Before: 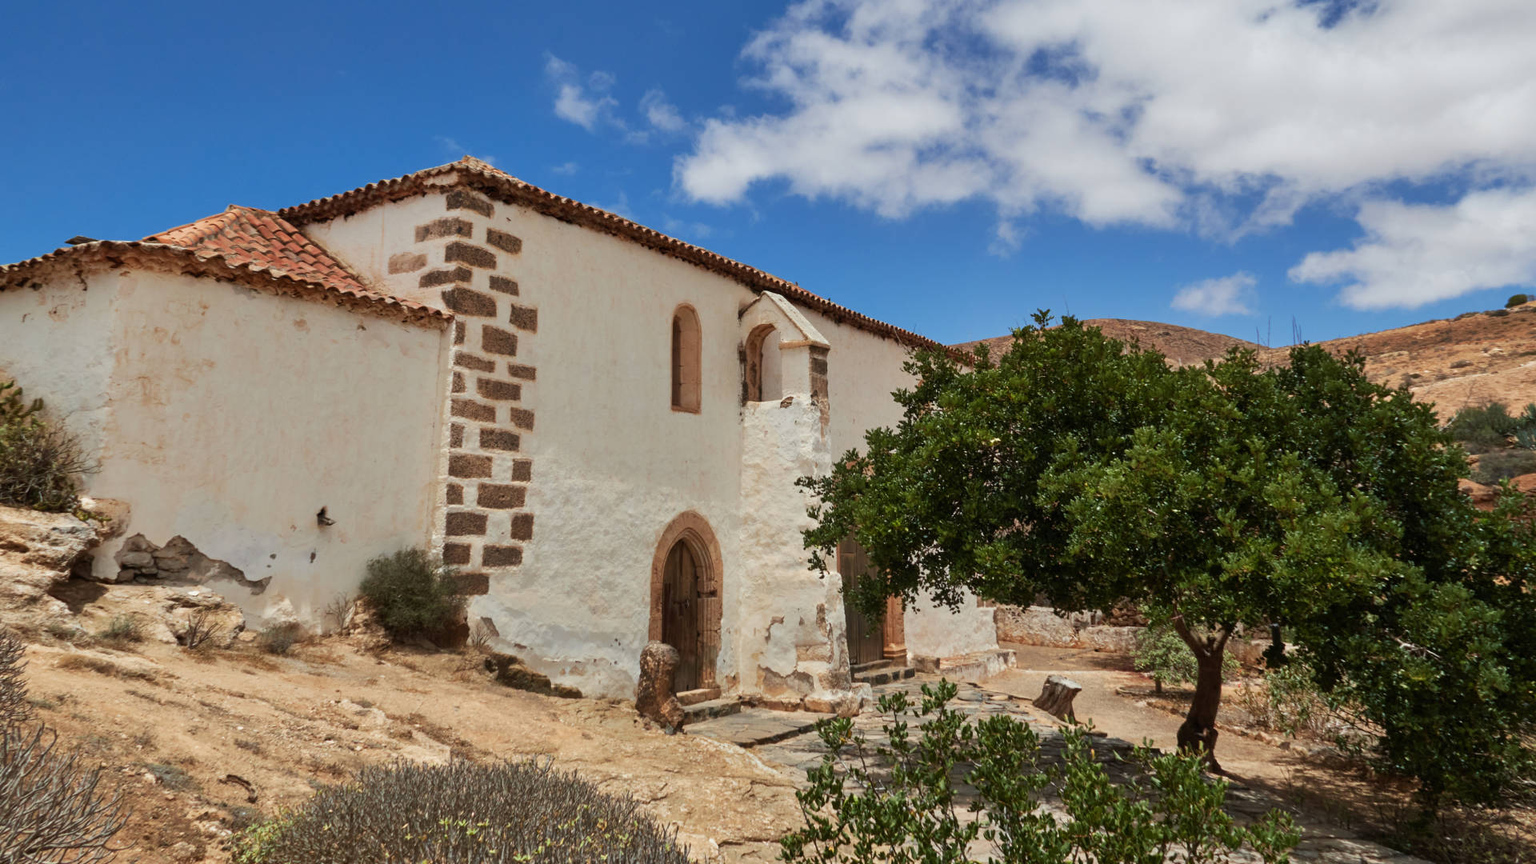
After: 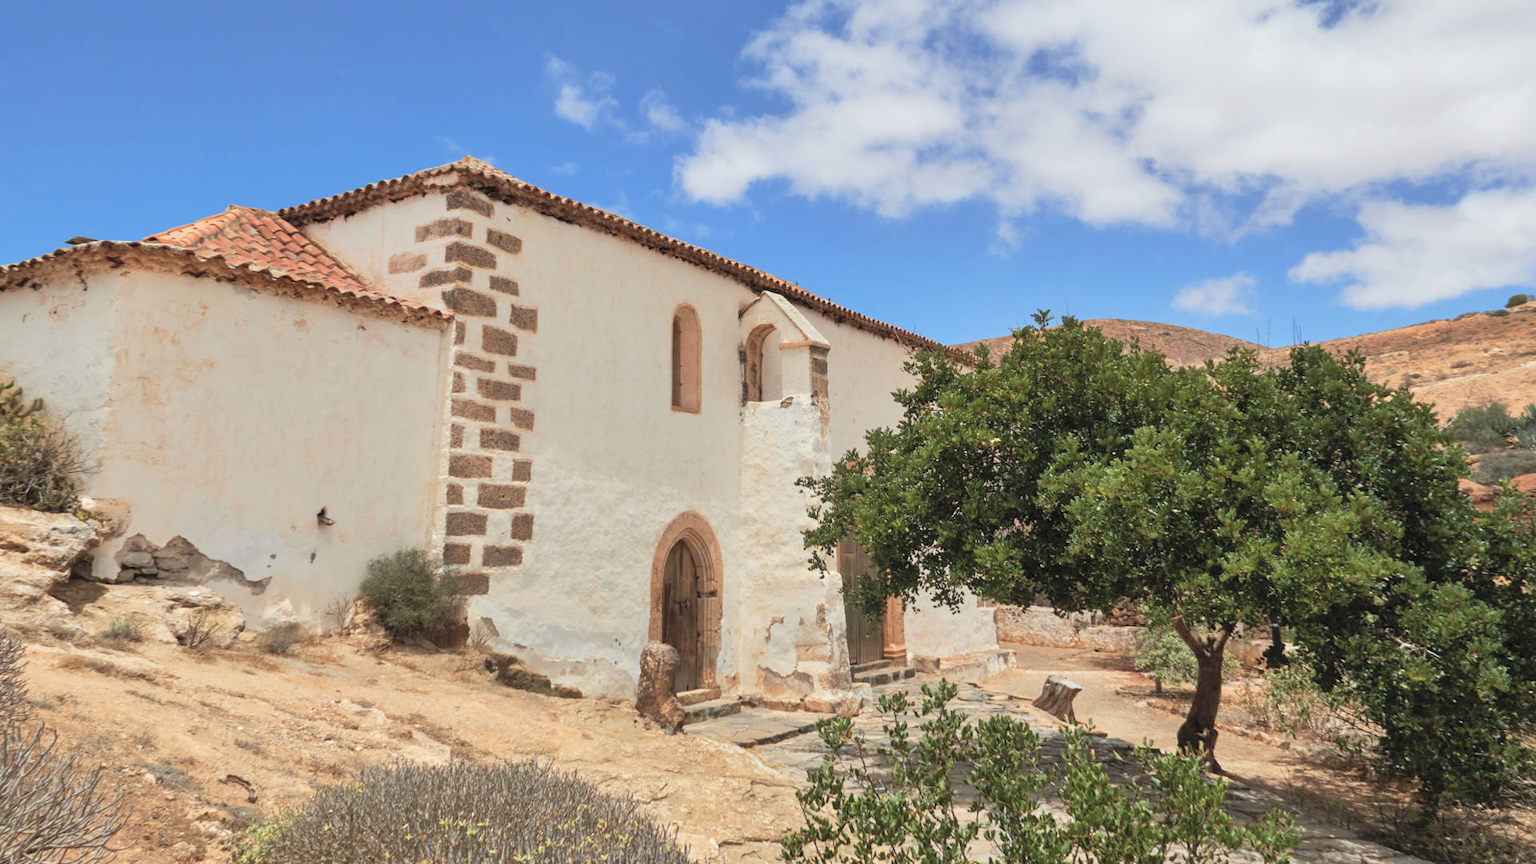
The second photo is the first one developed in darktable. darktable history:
contrast brightness saturation: brightness 0.273
